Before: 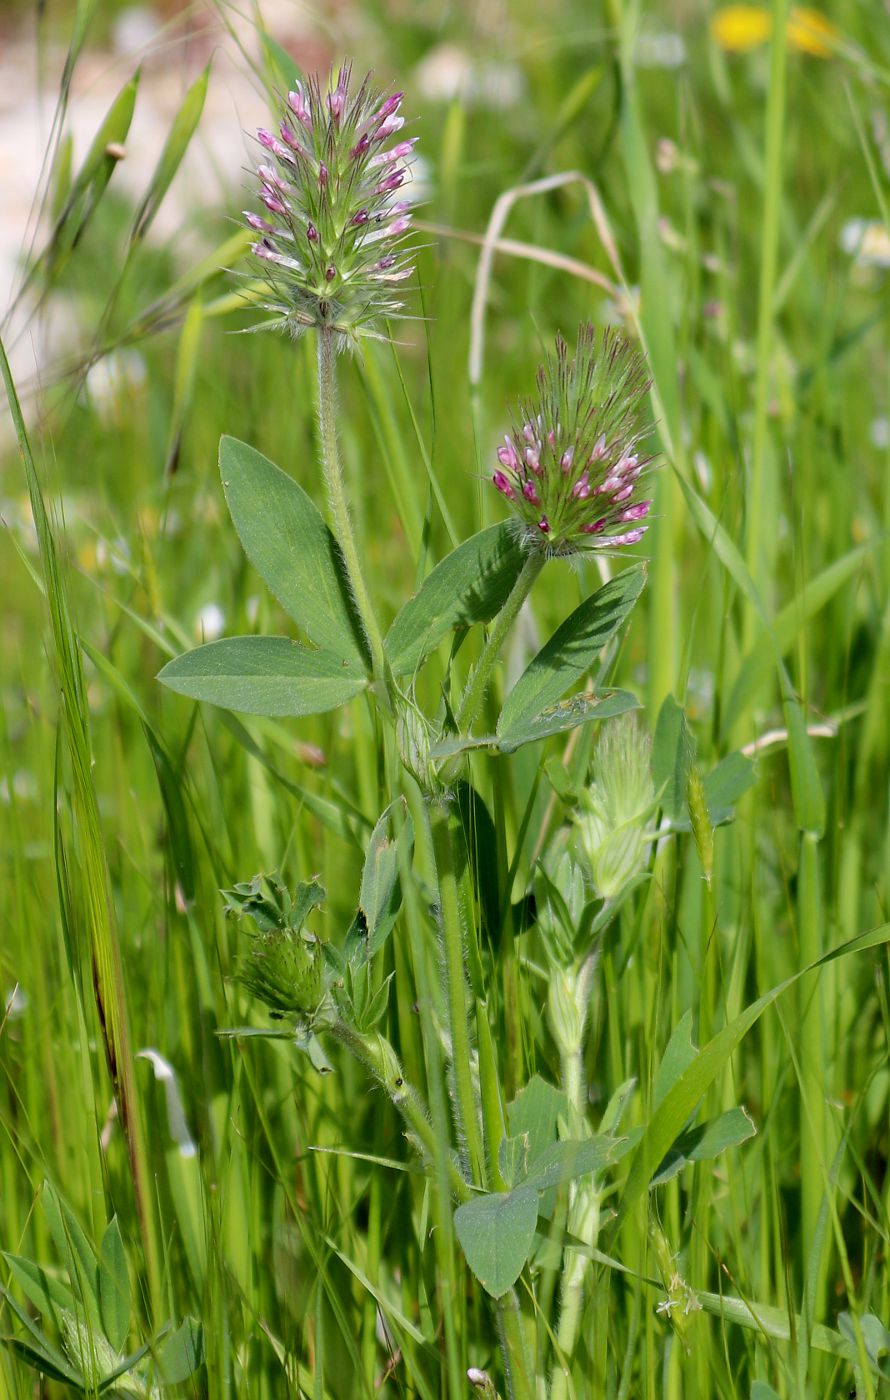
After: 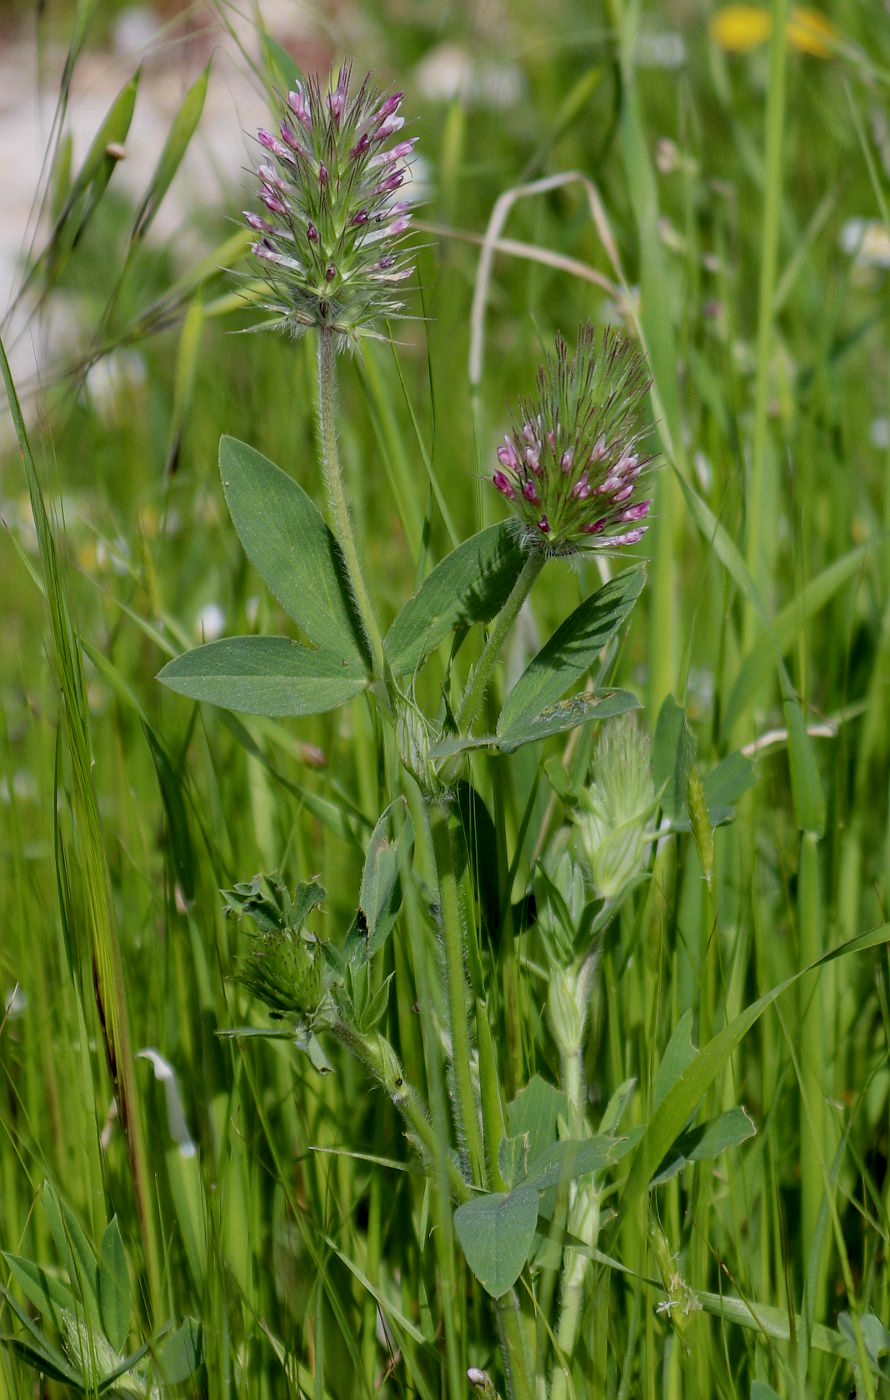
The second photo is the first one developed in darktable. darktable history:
white balance: red 0.988, blue 1.017
exposure: exposure -0.582 EV, compensate highlight preservation false
local contrast: on, module defaults
